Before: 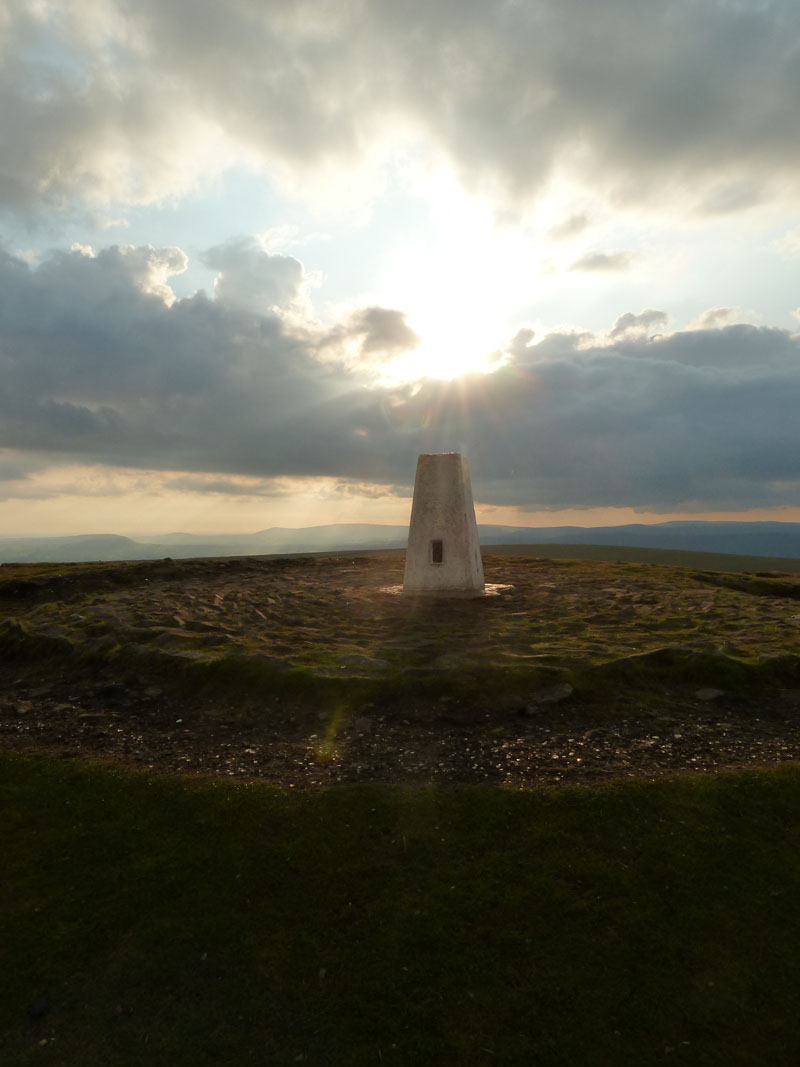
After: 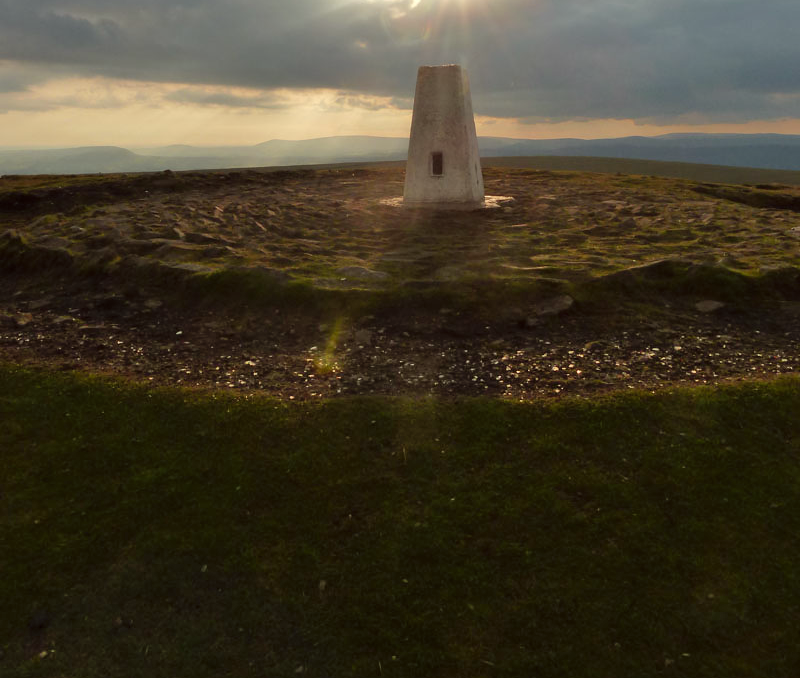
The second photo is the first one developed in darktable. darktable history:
crop and rotate: top 36.435%
shadows and highlights: low approximation 0.01, soften with gaussian
color correction: highlights a* -0.95, highlights b* 4.5, shadows a* 3.55
